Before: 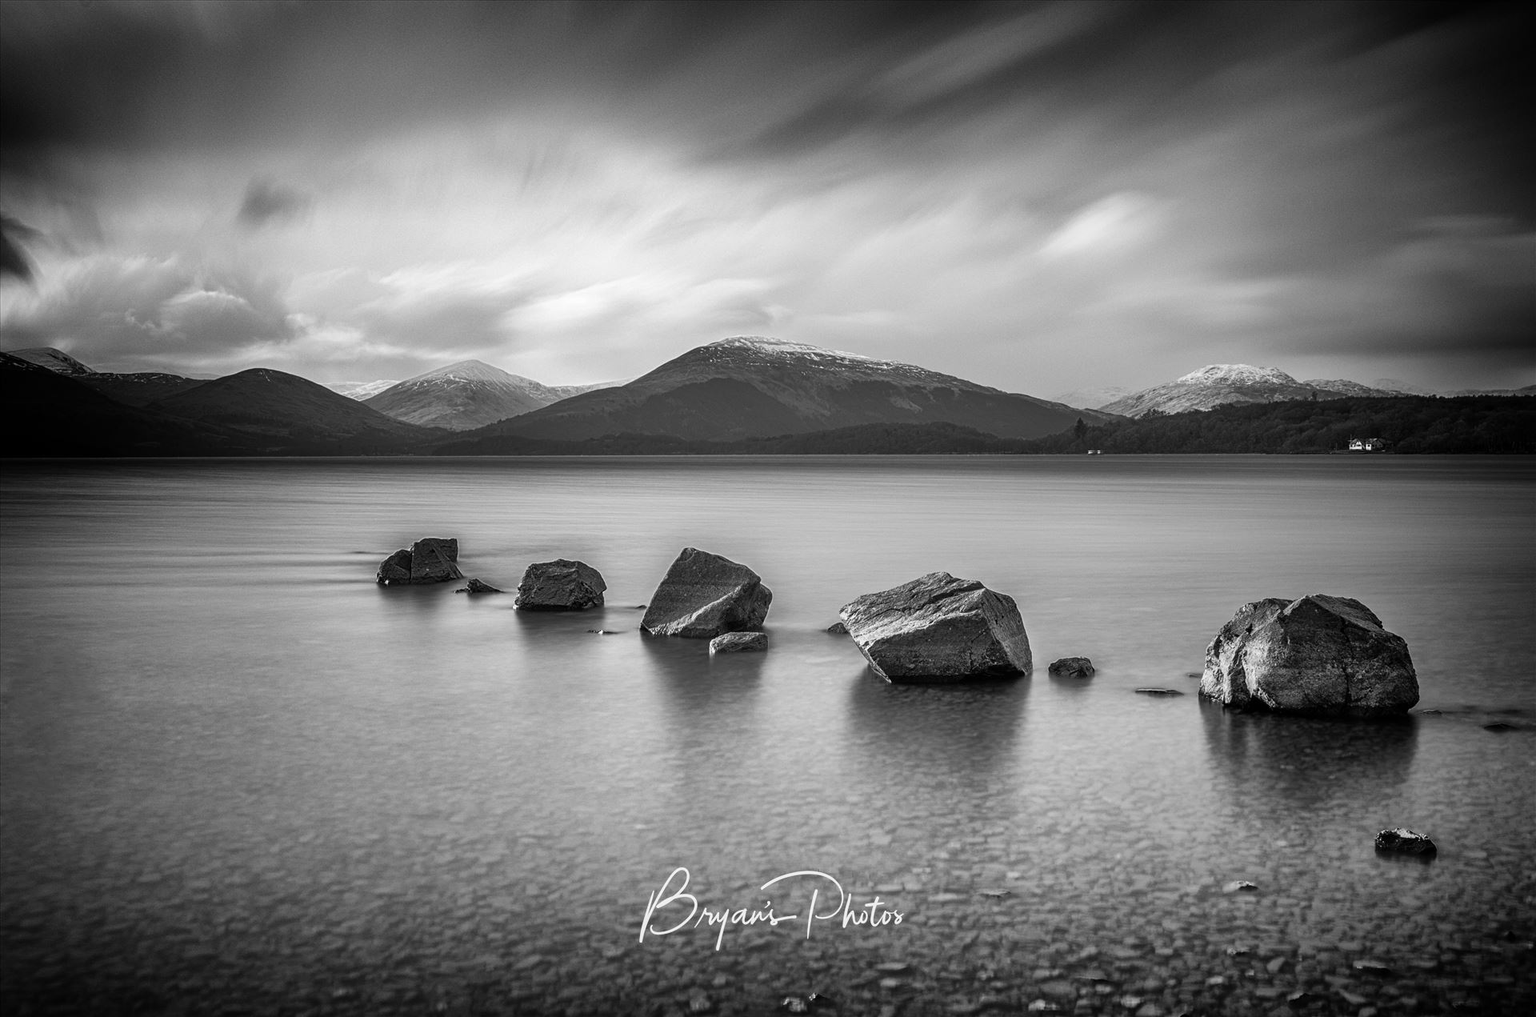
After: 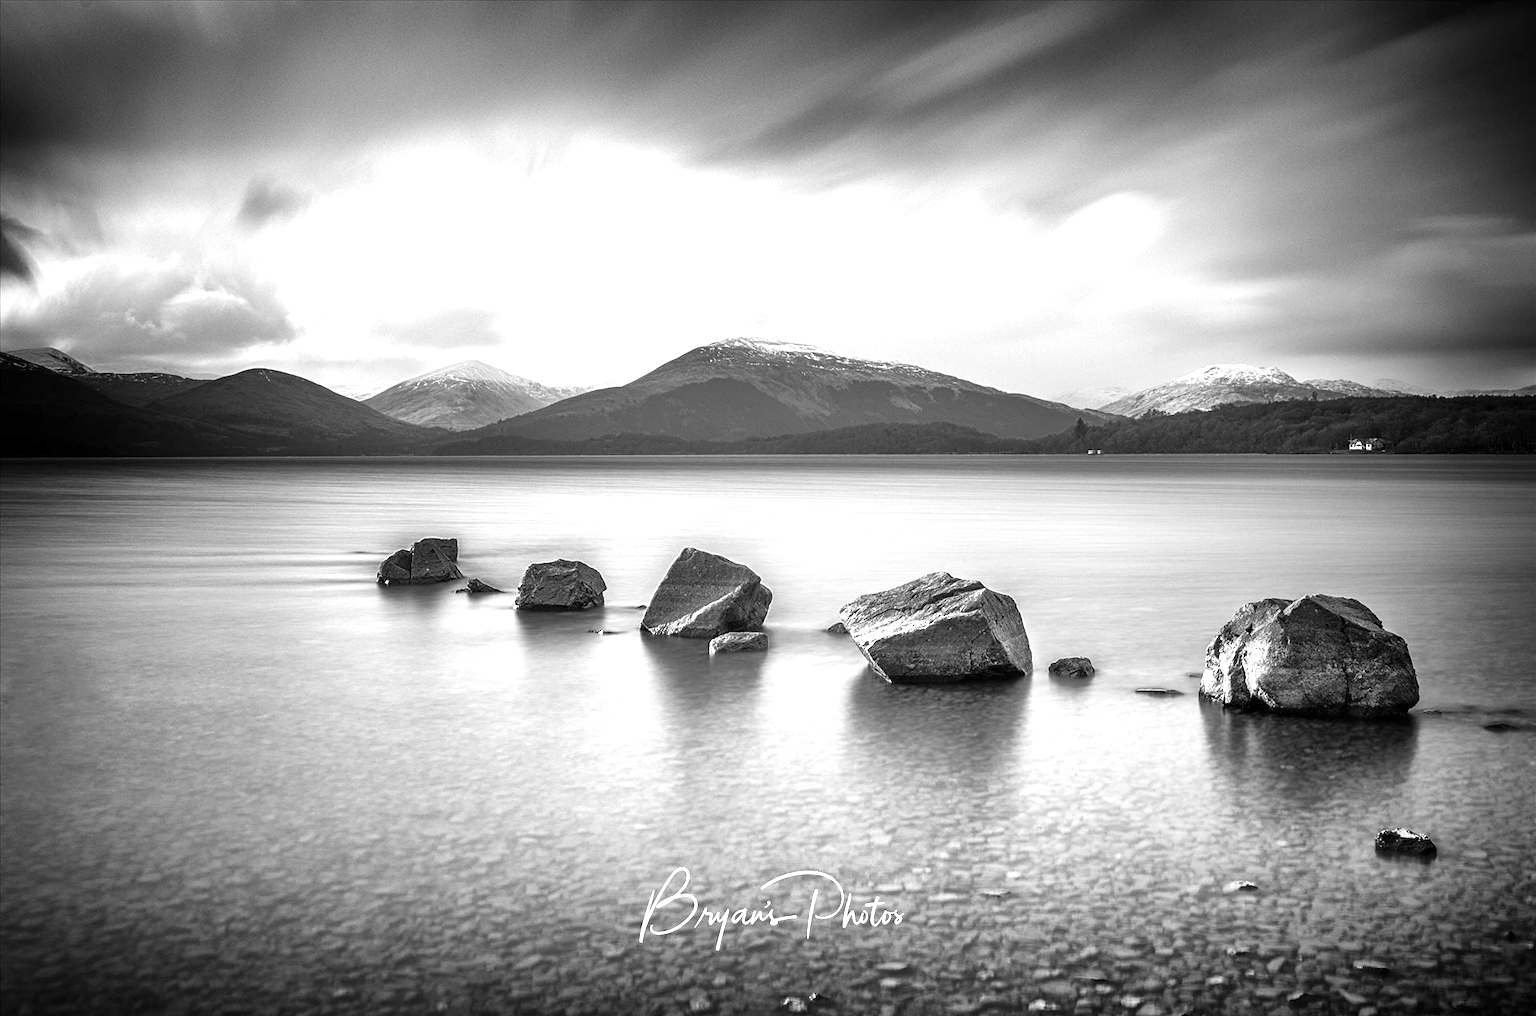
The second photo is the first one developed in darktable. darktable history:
exposure: exposure 1.061 EV, compensate highlight preservation false
white balance: emerald 1
